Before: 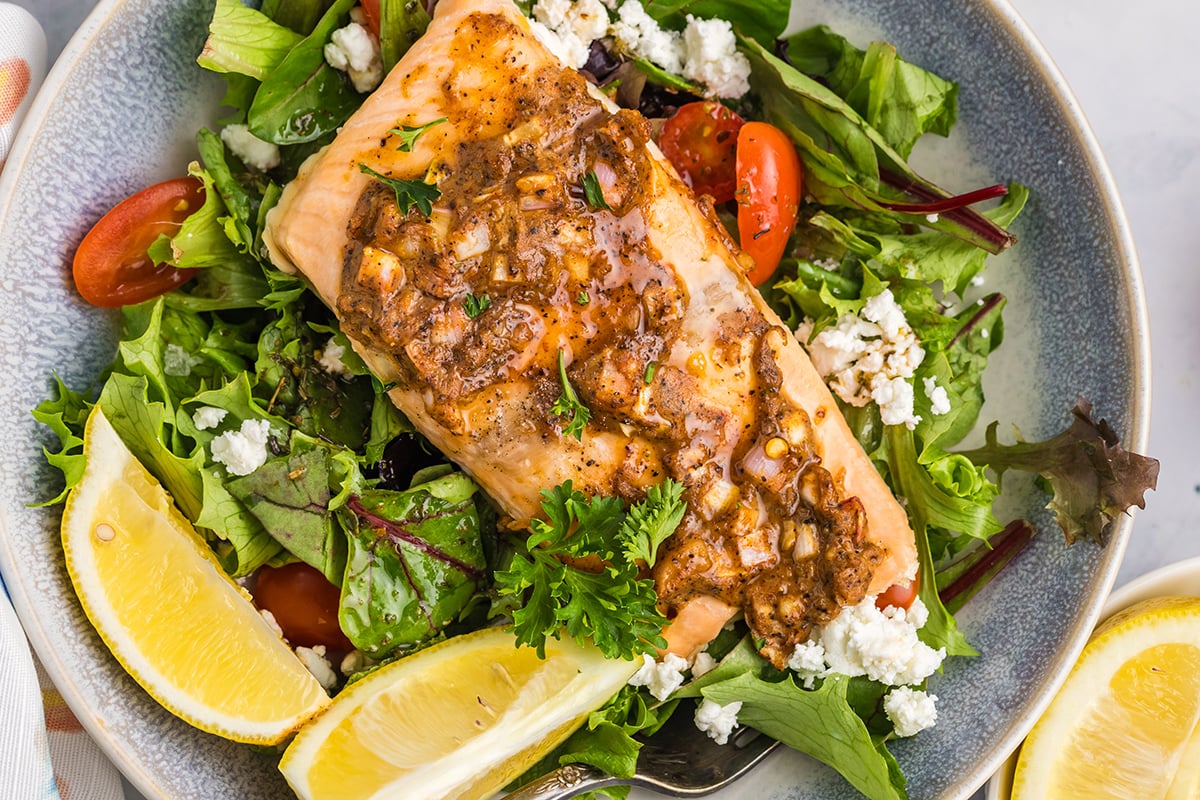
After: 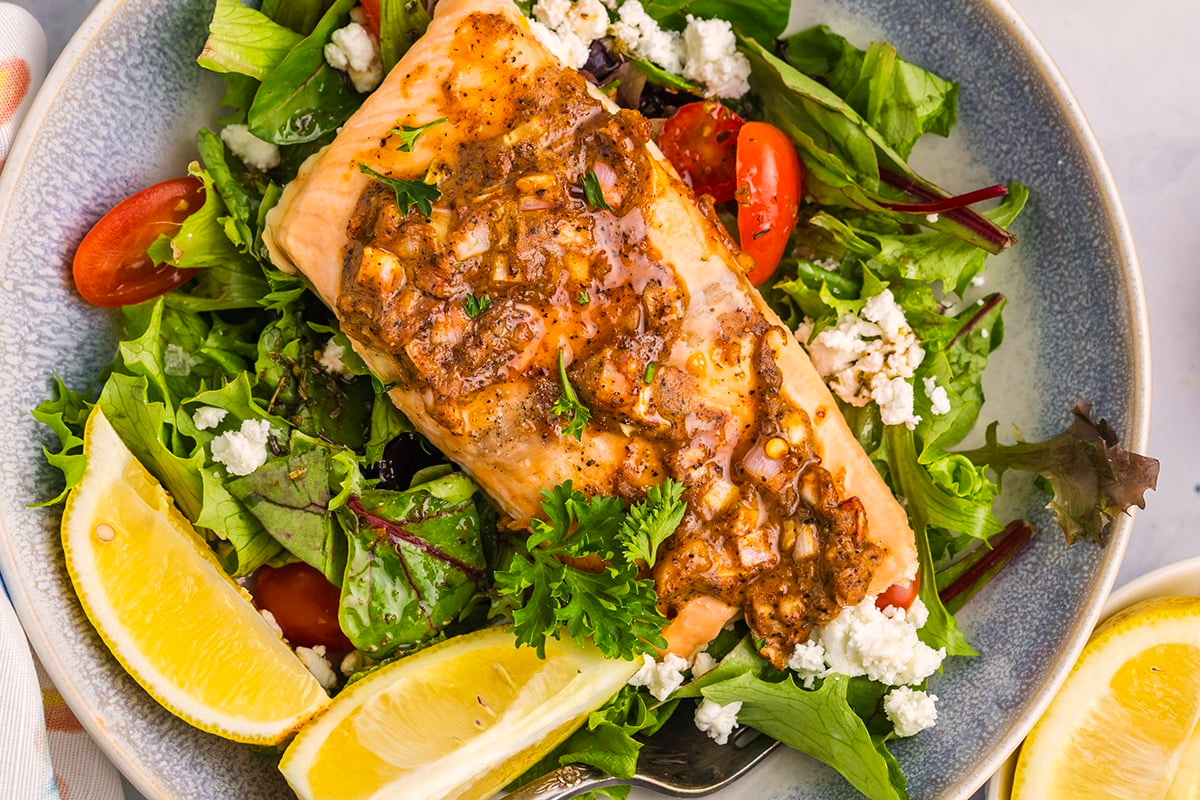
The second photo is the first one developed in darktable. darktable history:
color correction: highlights a* 3.18, highlights b* 2.16, saturation 1.15
